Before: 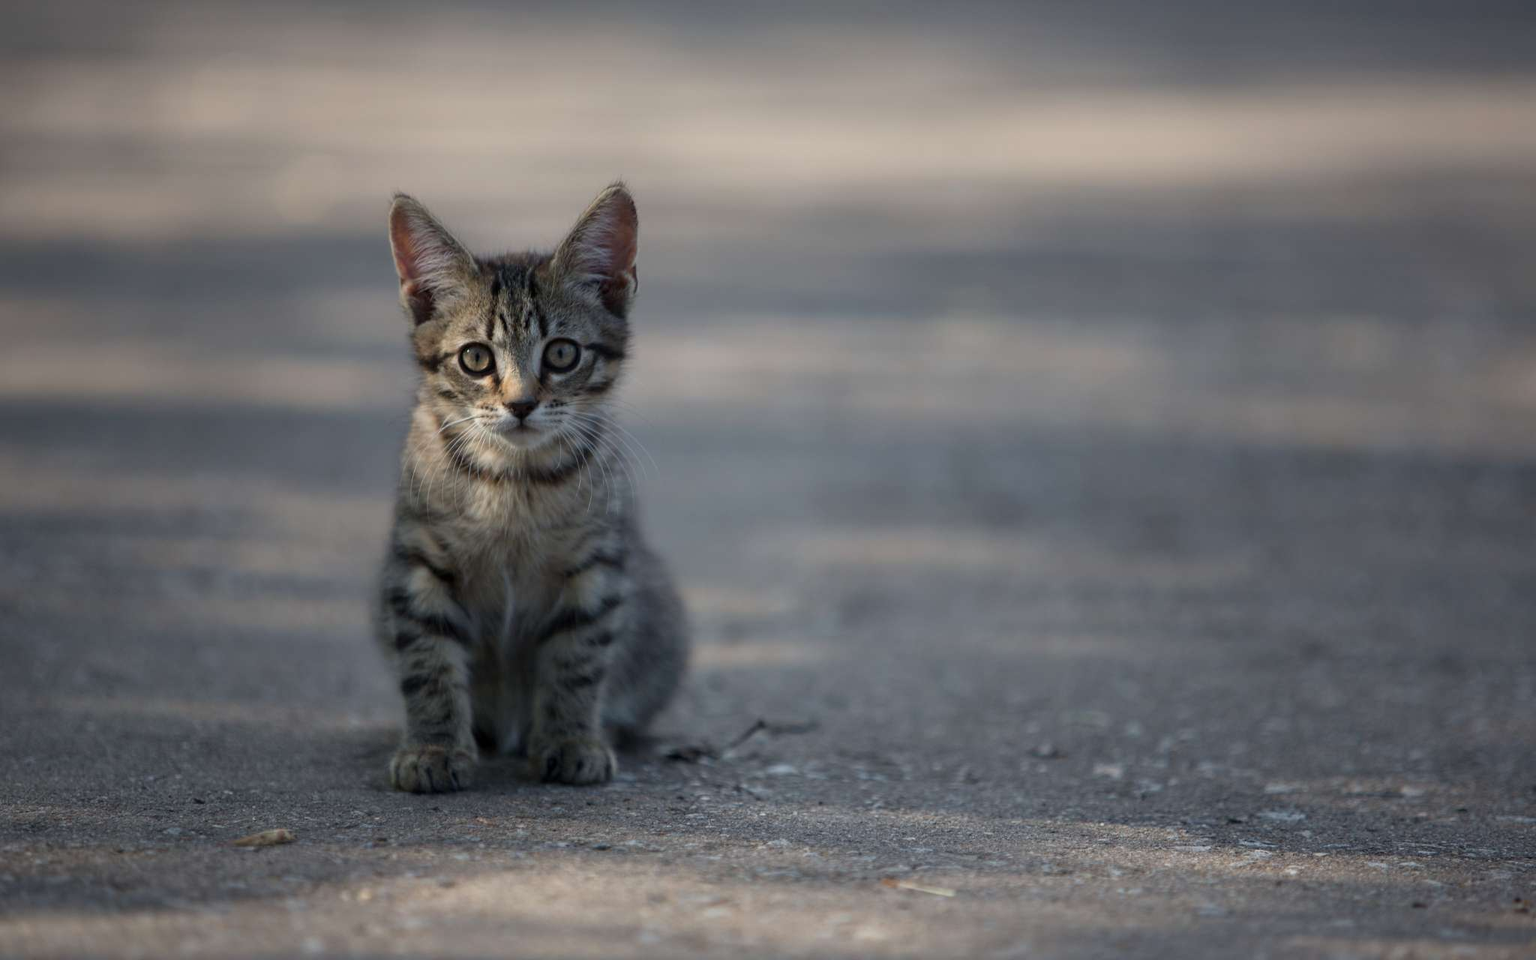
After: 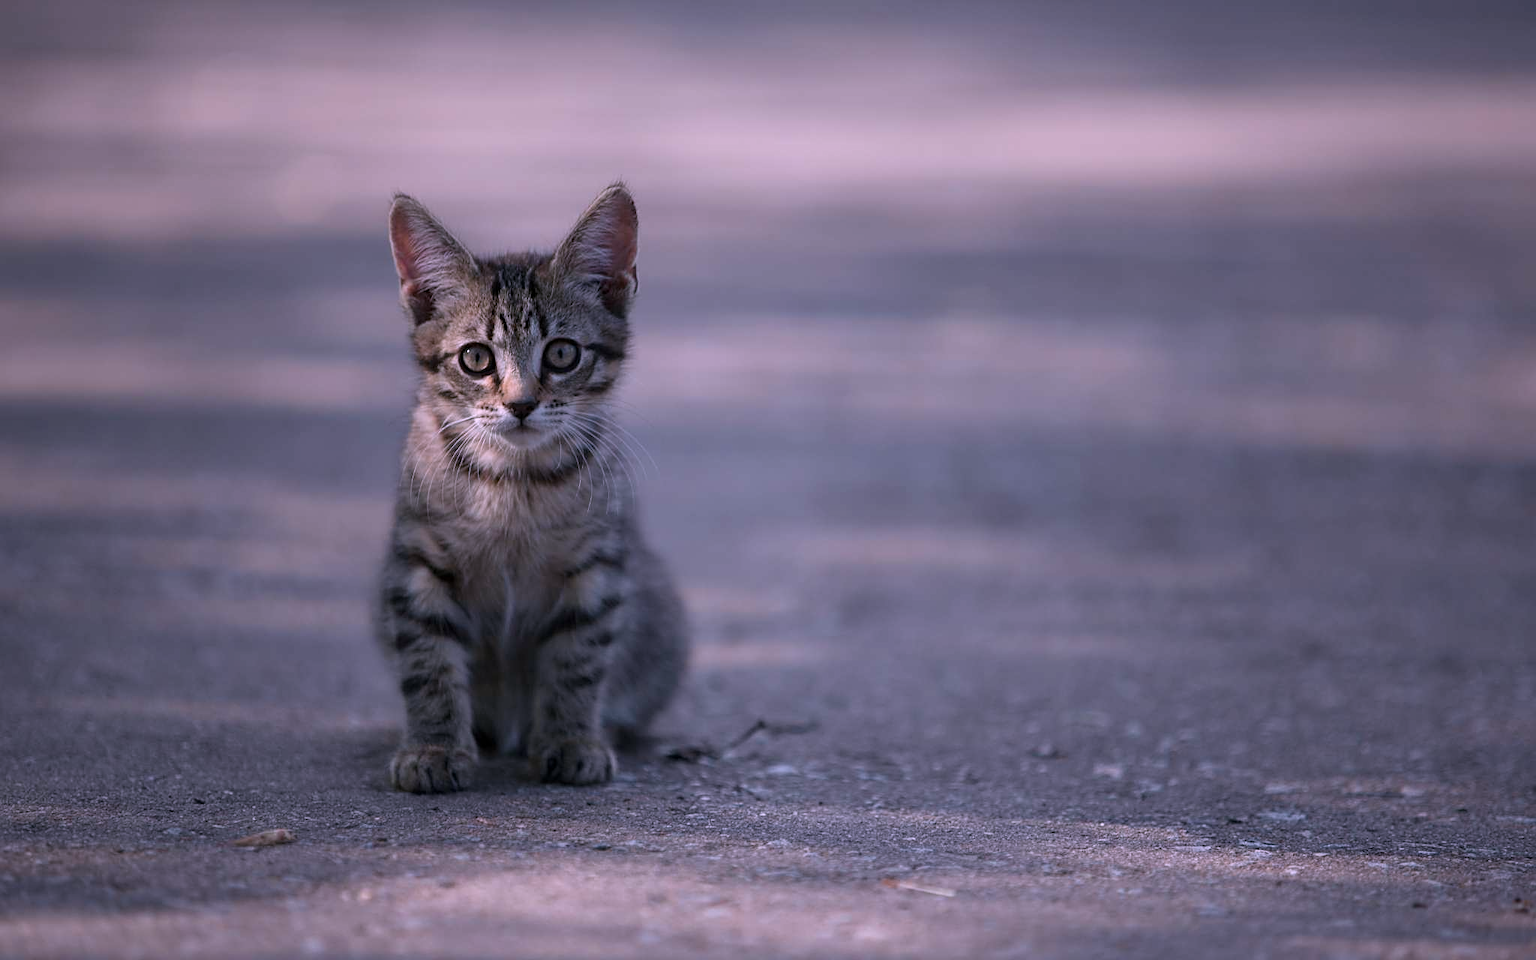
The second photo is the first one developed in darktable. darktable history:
color correction: highlights a* 15.03, highlights b* -25.07
sharpen: on, module defaults
